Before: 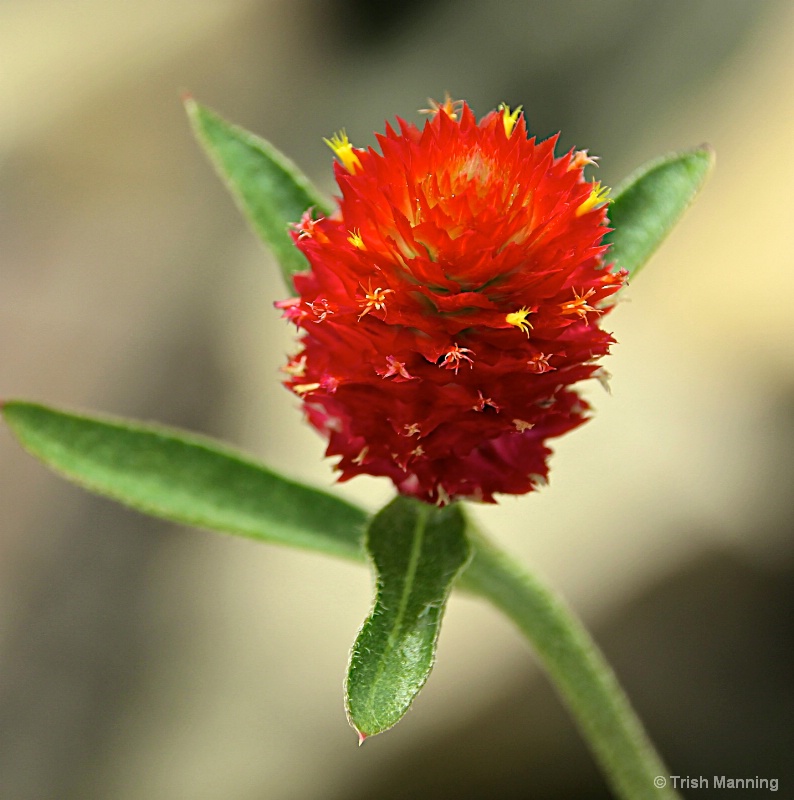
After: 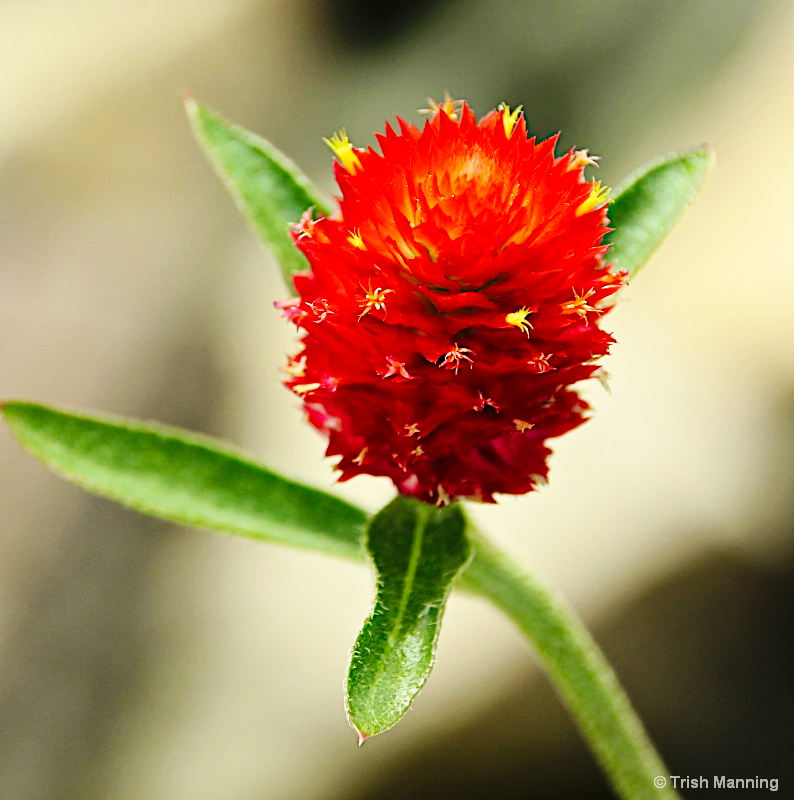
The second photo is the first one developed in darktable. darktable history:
base curve: curves: ch0 [(0, 0) (0.036, 0.025) (0.121, 0.166) (0.206, 0.329) (0.605, 0.79) (1, 1)], preserve colors none
tone equalizer: on, module defaults
